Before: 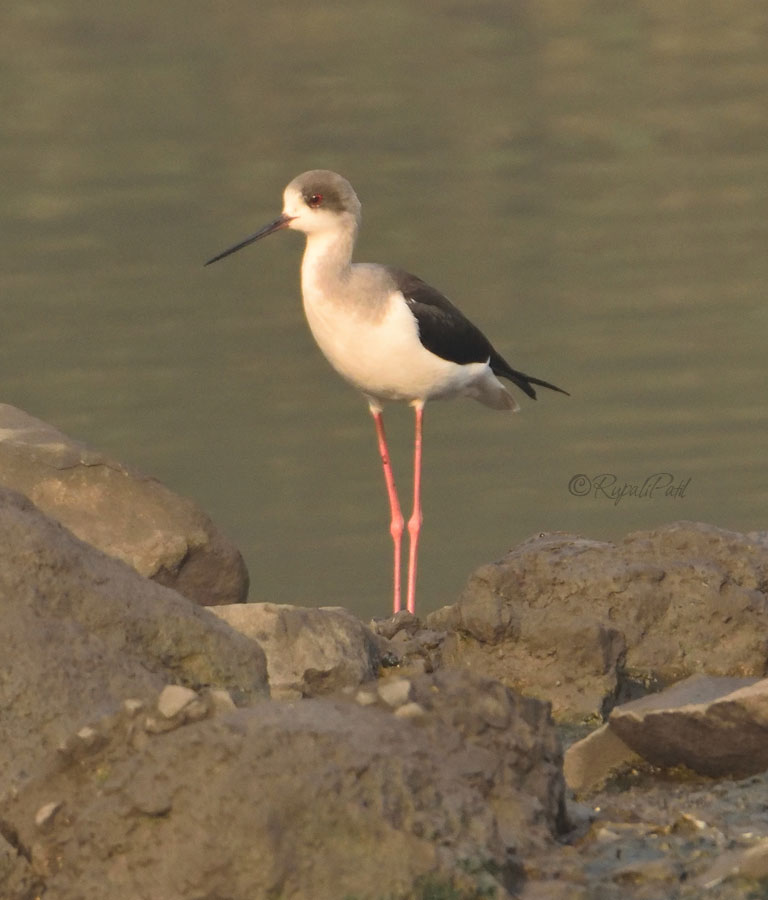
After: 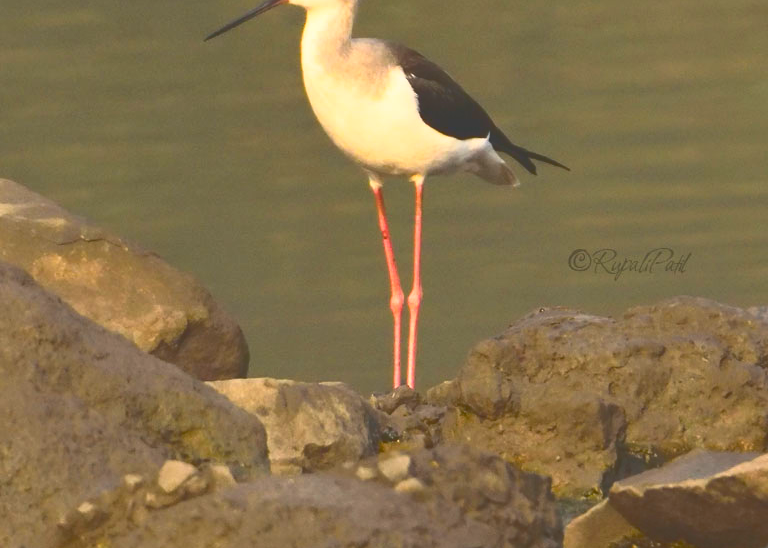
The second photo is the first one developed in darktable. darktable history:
tone curve: curves: ch0 [(0, 0) (0.003, 0.013) (0.011, 0.017) (0.025, 0.028) (0.044, 0.049) (0.069, 0.07) (0.1, 0.103) (0.136, 0.143) (0.177, 0.186) (0.224, 0.232) (0.277, 0.282) (0.335, 0.333) (0.399, 0.405) (0.468, 0.477) (0.543, 0.54) (0.623, 0.627) (0.709, 0.709) (0.801, 0.798) (0.898, 0.902) (1, 1)], color space Lab, independent channels, preserve colors none
base curve: curves: ch0 [(0, 0.036) (0.007, 0.037) (0.604, 0.887) (1, 1)]
color balance rgb: perceptual saturation grading › global saturation 29.371%, global vibrance 20%
crop and rotate: top 25.019%, bottom 14.051%
